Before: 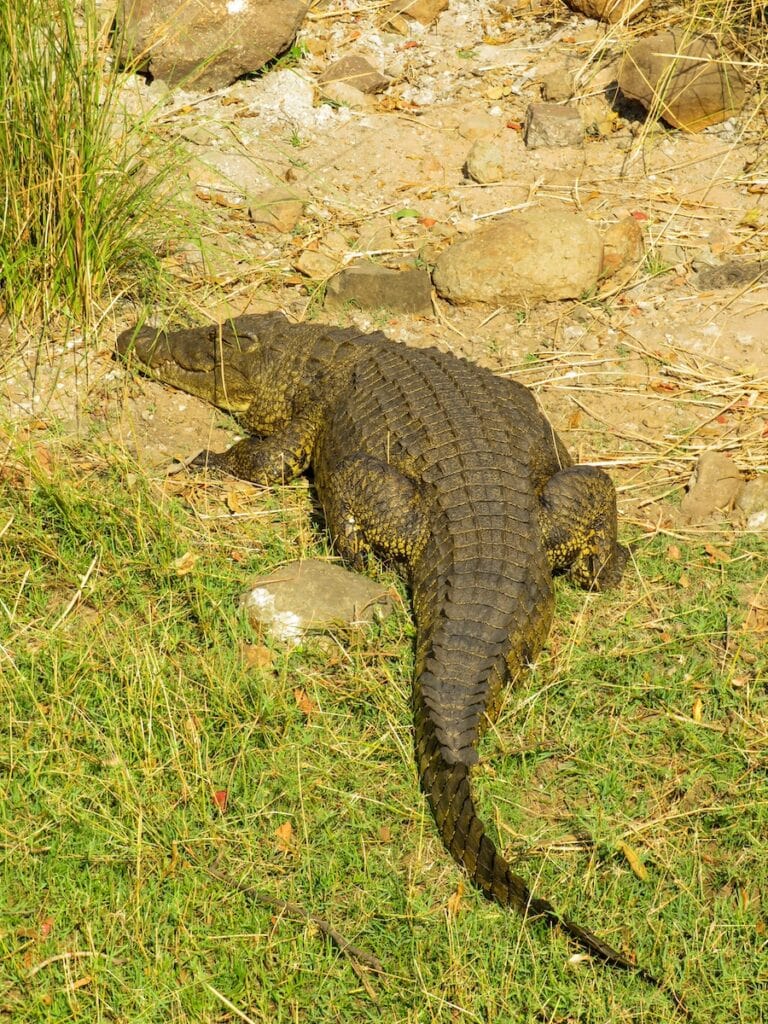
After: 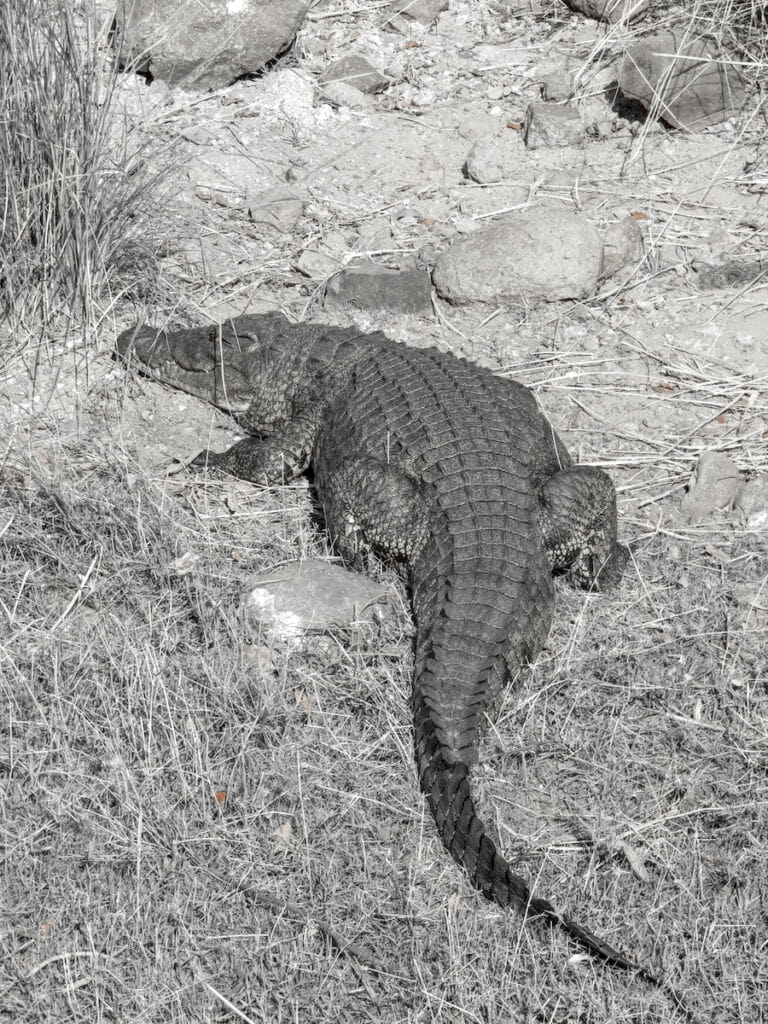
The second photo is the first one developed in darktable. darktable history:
local contrast: highlights 100%, shadows 100%, detail 120%, midtone range 0.2
color zones: curves: ch0 [(0, 0.278) (0.143, 0.5) (0.286, 0.5) (0.429, 0.5) (0.571, 0.5) (0.714, 0.5) (0.857, 0.5) (1, 0.5)]; ch1 [(0, 1) (0.143, 0.165) (0.286, 0) (0.429, 0) (0.571, 0) (0.714, 0) (0.857, 0.5) (1, 0.5)]; ch2 [(0, 0.508) (0.143, 0.5) (0.286, 0.5) (0.429, 0.5) (0.571, 0.5) (0.714, 0.5) (0.857, 0.5) (1, 0.5)]
